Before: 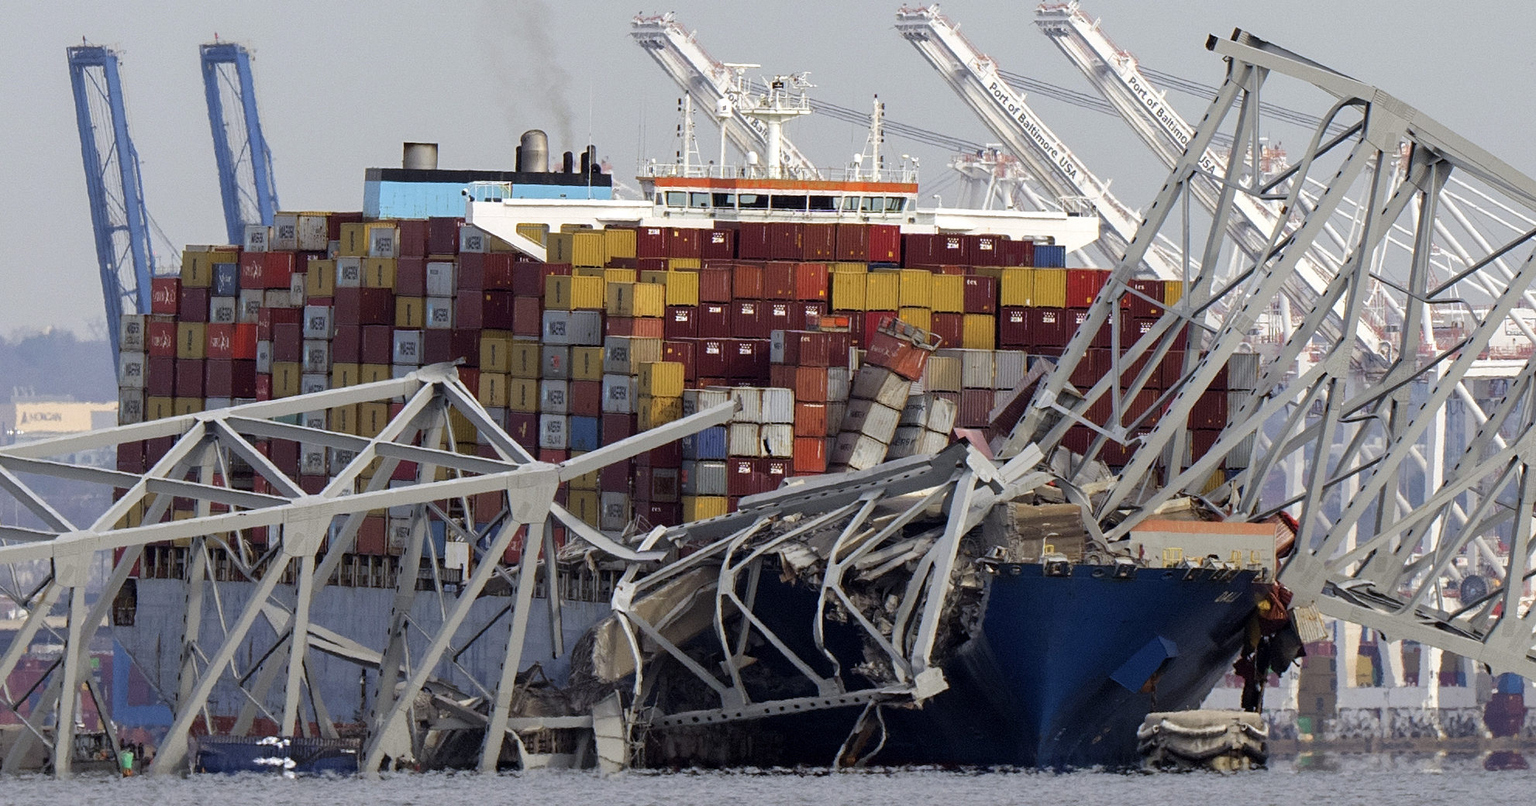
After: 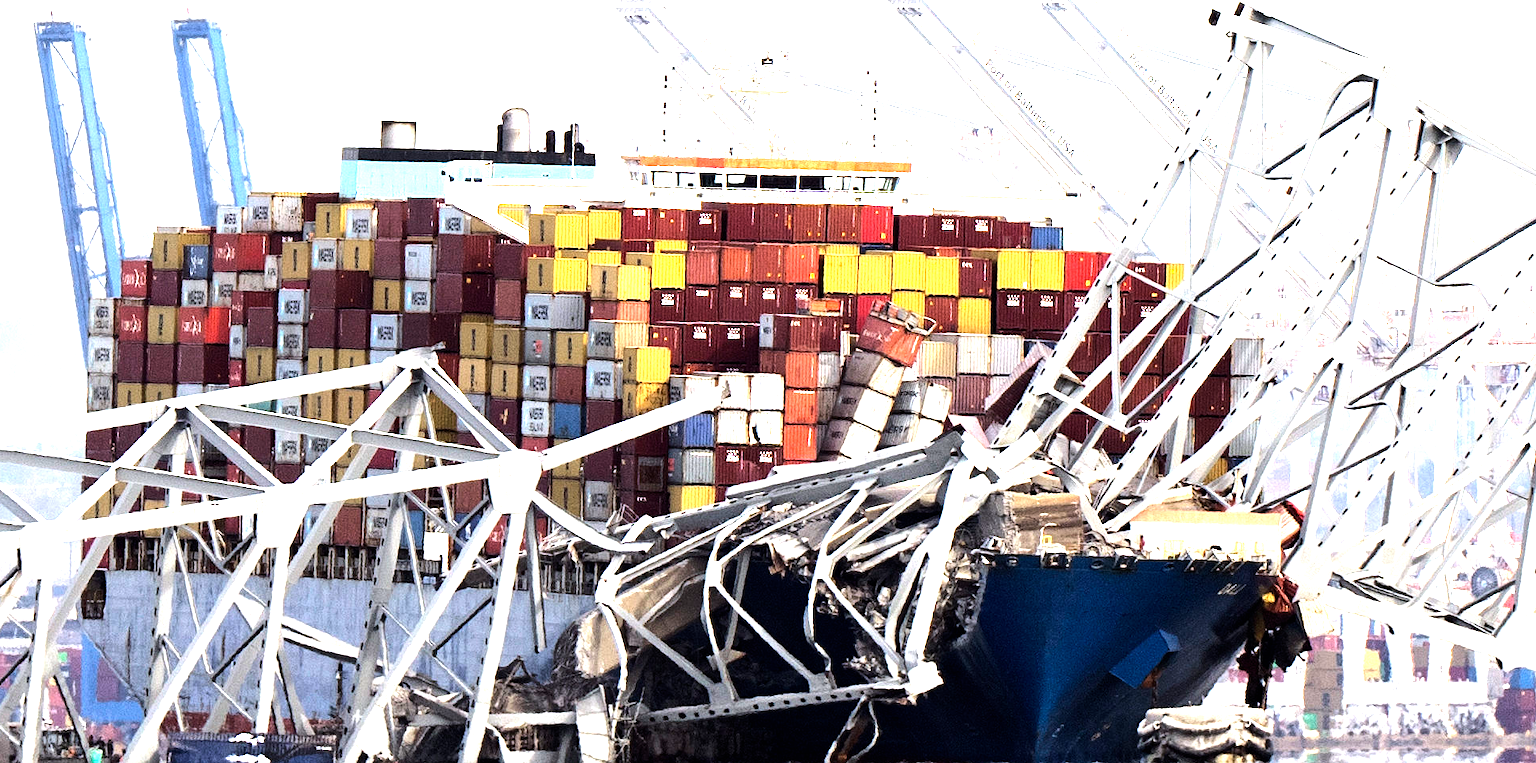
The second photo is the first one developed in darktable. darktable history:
crop: left 2.27%, top 3.237%, right 0.746%, bottom 4.875%
exposure: black level correction 0, exposure 1.199 EV, compensate exposure bias true, compensate highlight preservation false
tone equalizer: -8 EV -1.08 EV, -7 EV -1.04 EV, -6 EV -0.88 EV, -5 EV -0.602 EV, -3 EV 0.587 EV, -2 EV 0.863 EV, -1 EV 1 EV, +0 EV 1.06 EV, edges refinement/feathering 500, mask exposure compensation -1.57 EV, preserve details no
